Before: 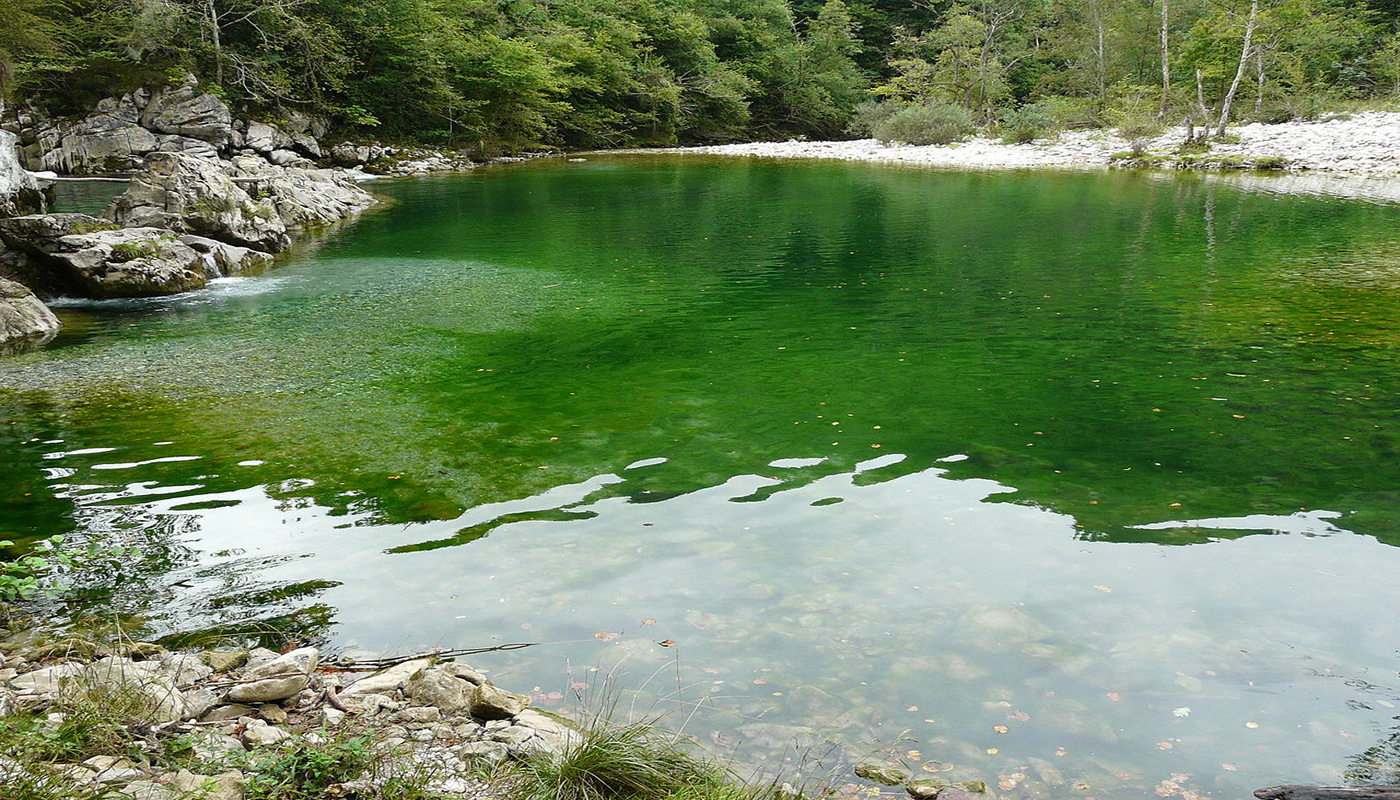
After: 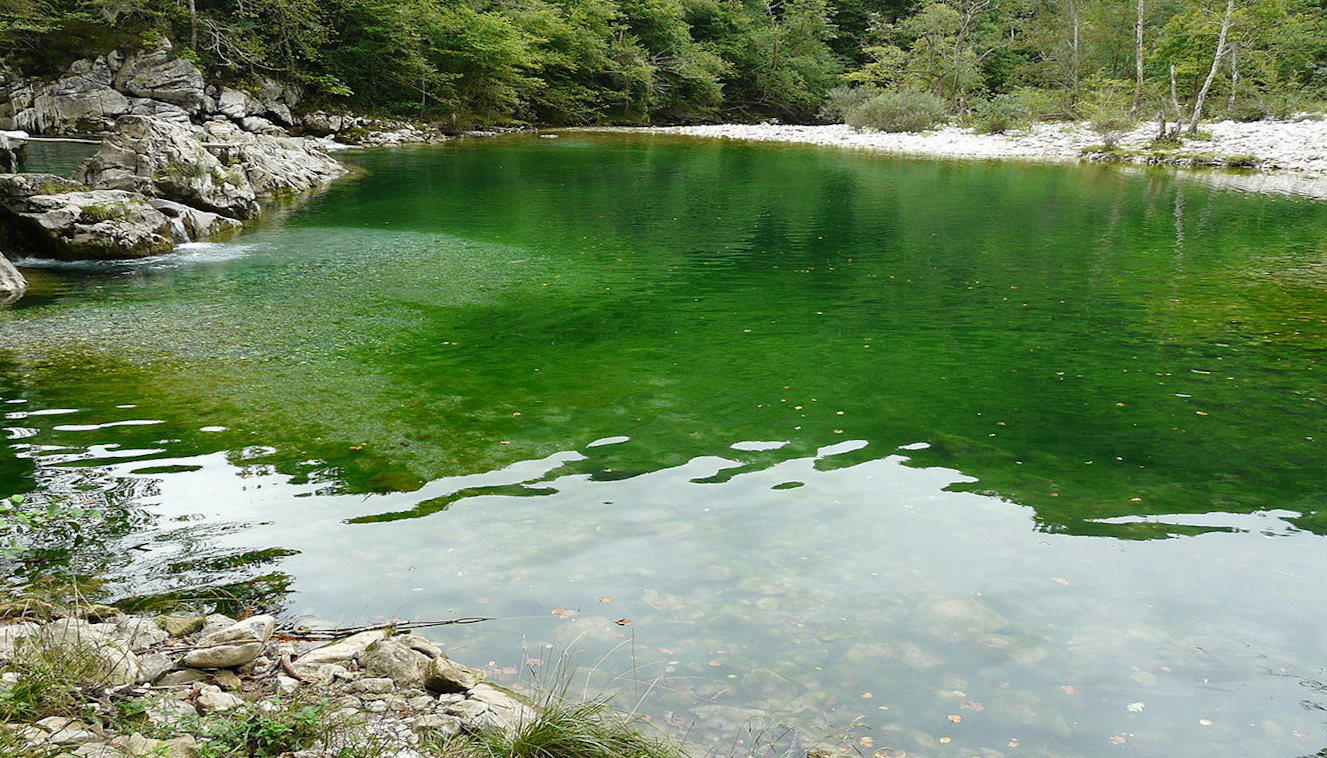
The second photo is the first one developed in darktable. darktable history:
crop and rotate: angle -1.8°
